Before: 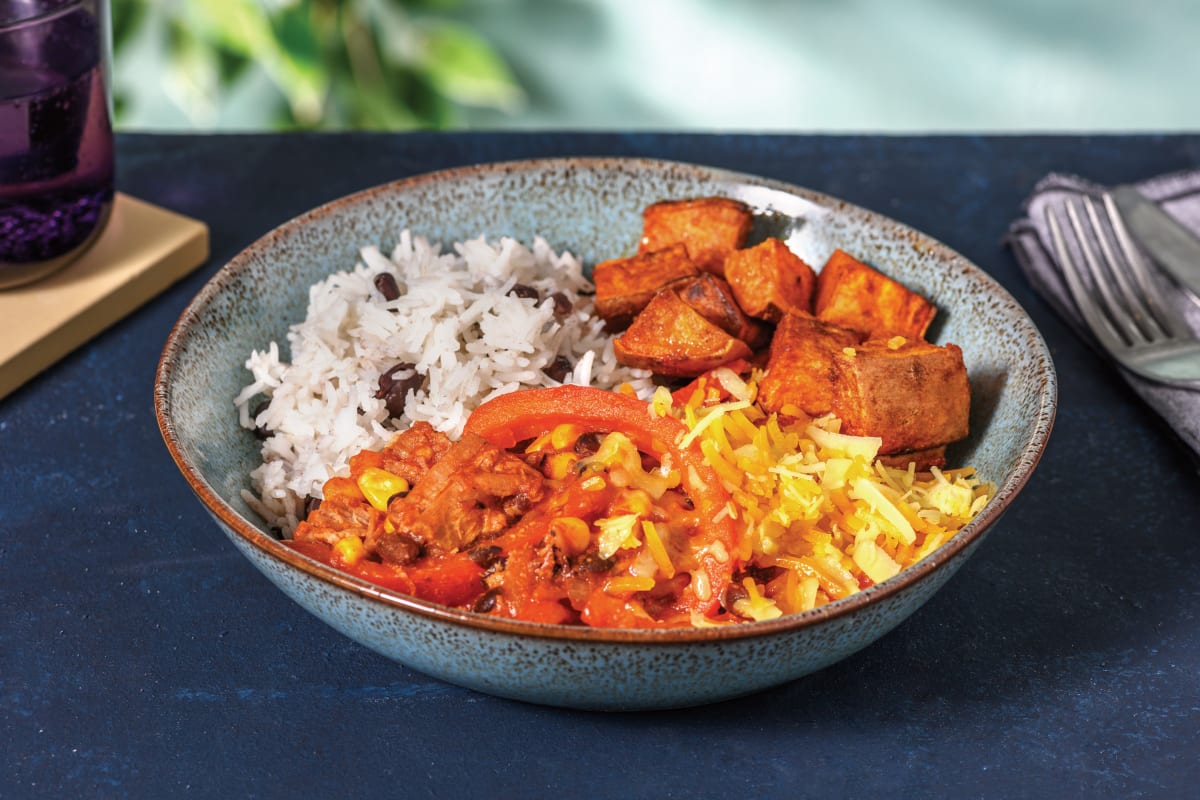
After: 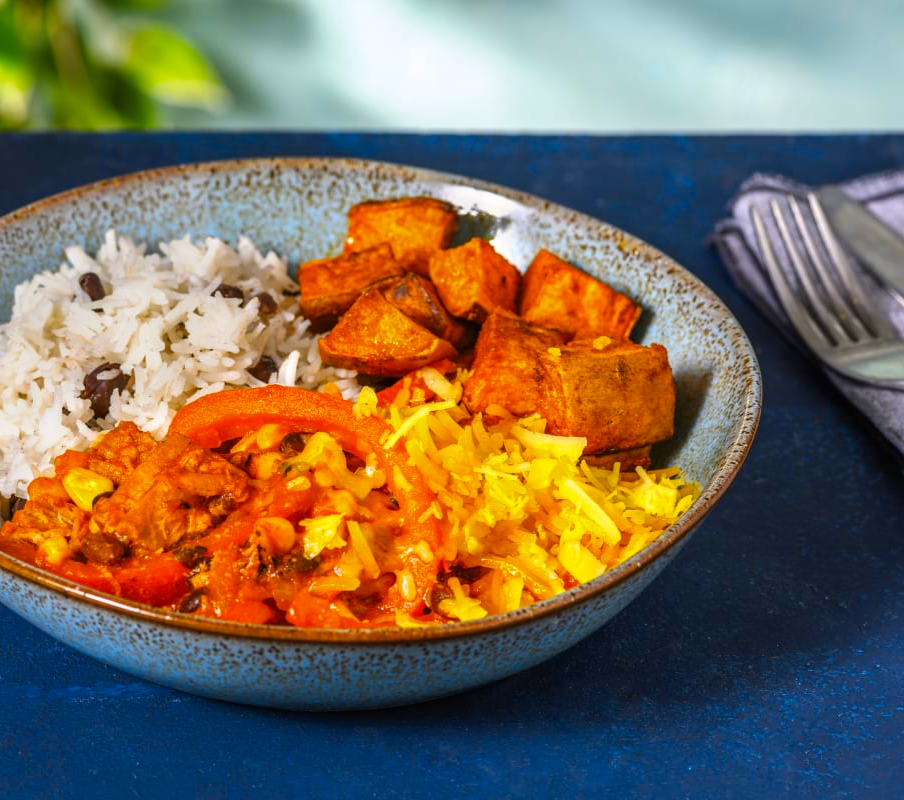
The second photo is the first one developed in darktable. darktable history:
crop and rotate: left 24.6%
color contrast: green-magenta contrast 1.12, blue-yellow contrast 1.95, unbound 0
rotate and perspective: automatic cropping original format, crop left 0, crop top 0
